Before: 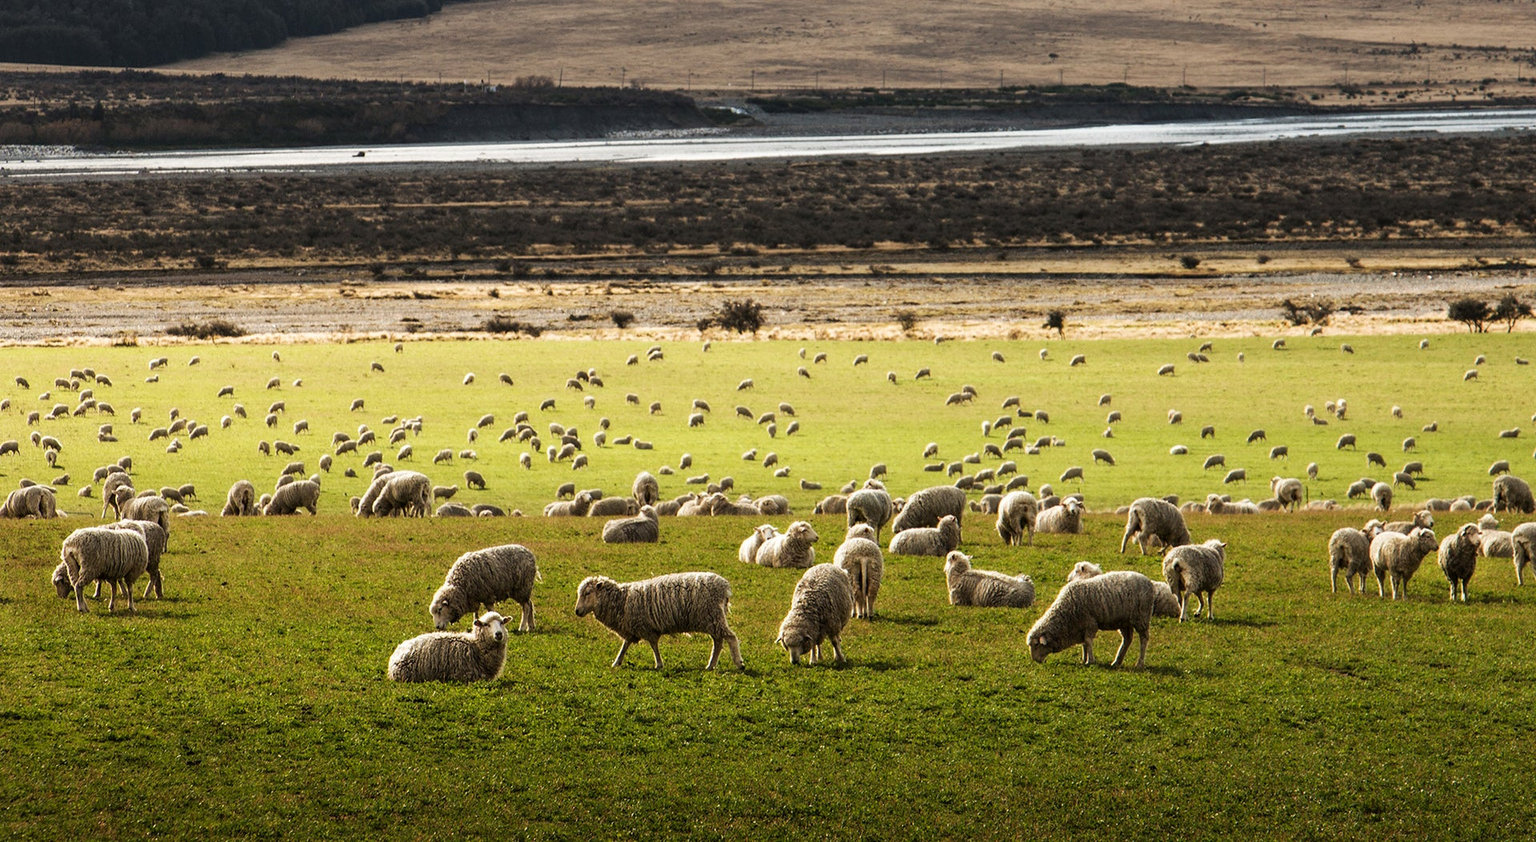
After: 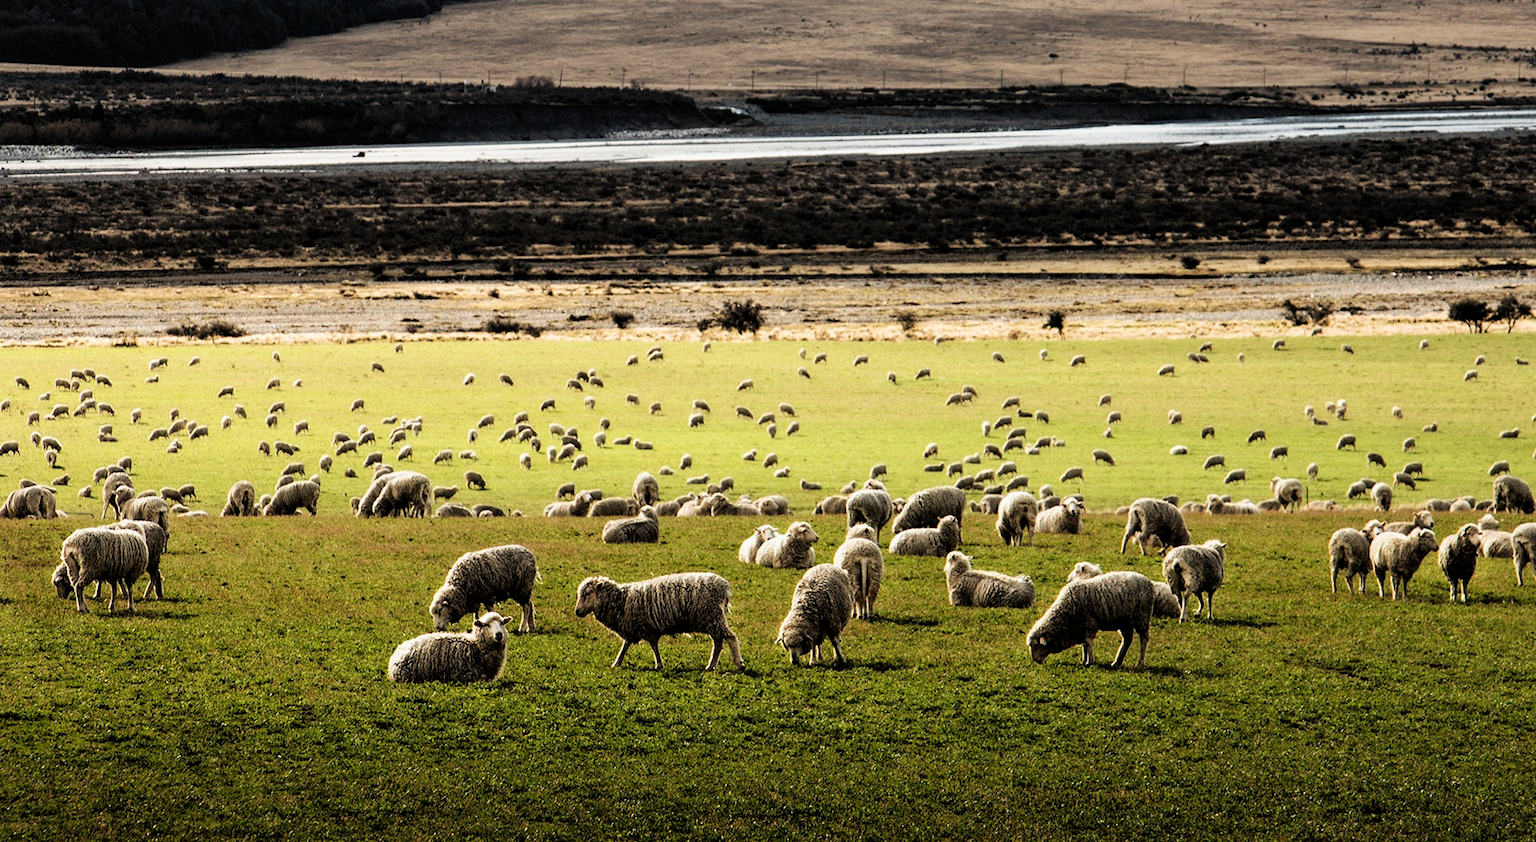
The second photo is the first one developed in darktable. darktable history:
filmic rgb: black relative exposure -6.23 EV, white relative exposure 2.8 EV, target black luminance 0%, hardness 4.61, latitude 68.2%, contrast 1.279, shadows ↔ highlights balance -3.14%
